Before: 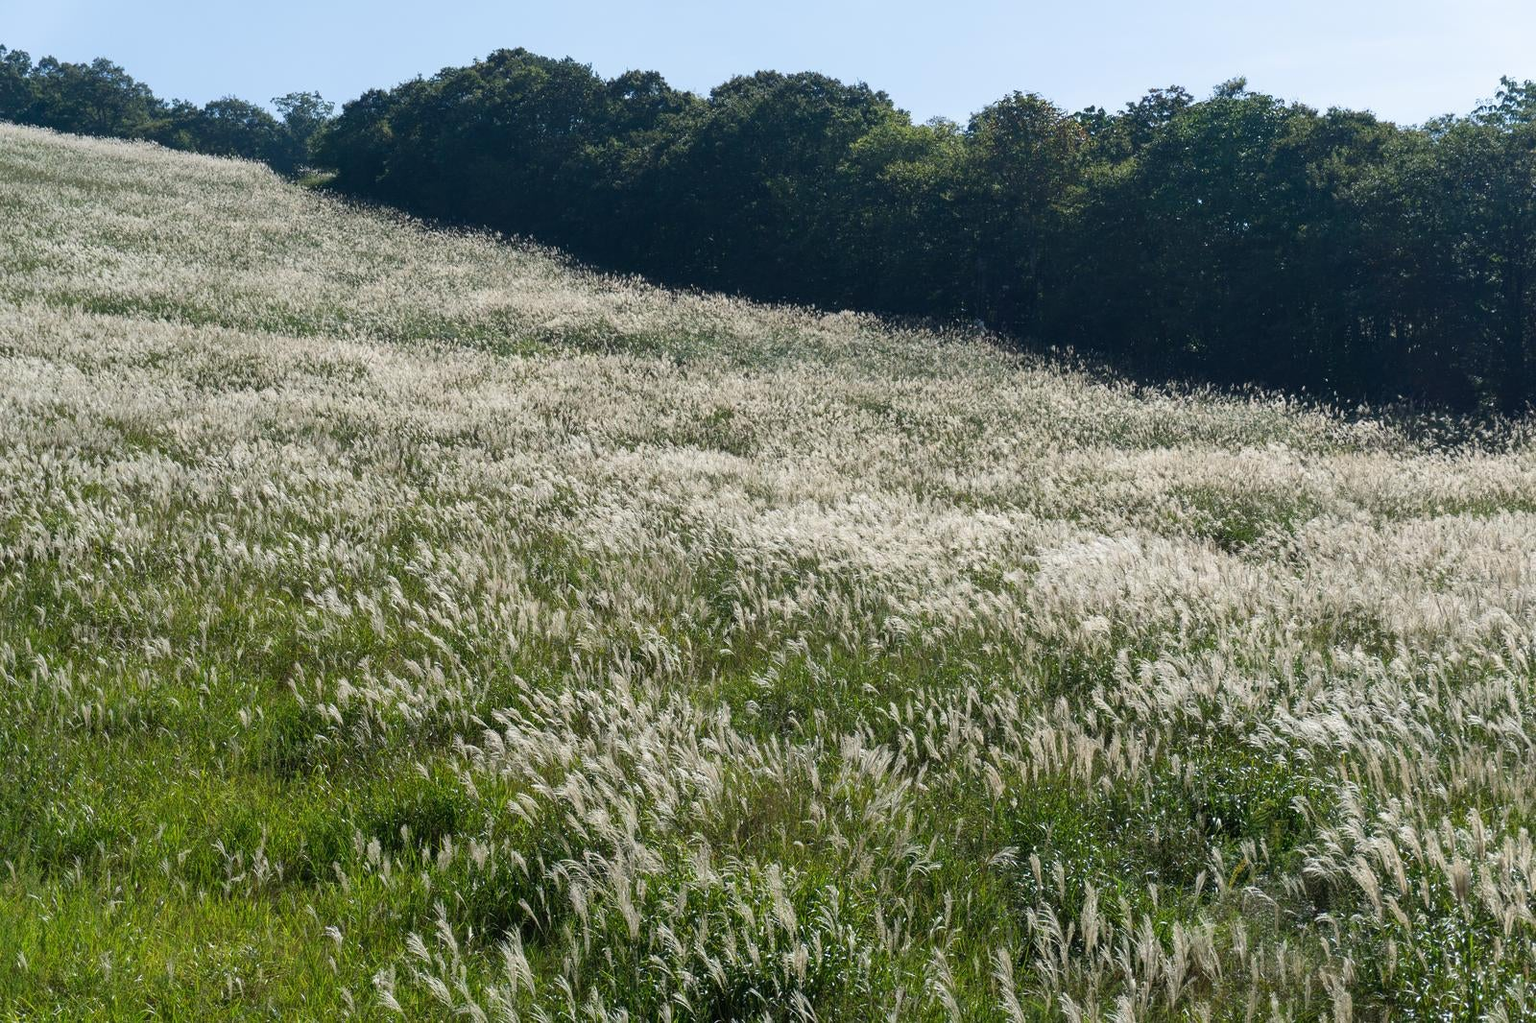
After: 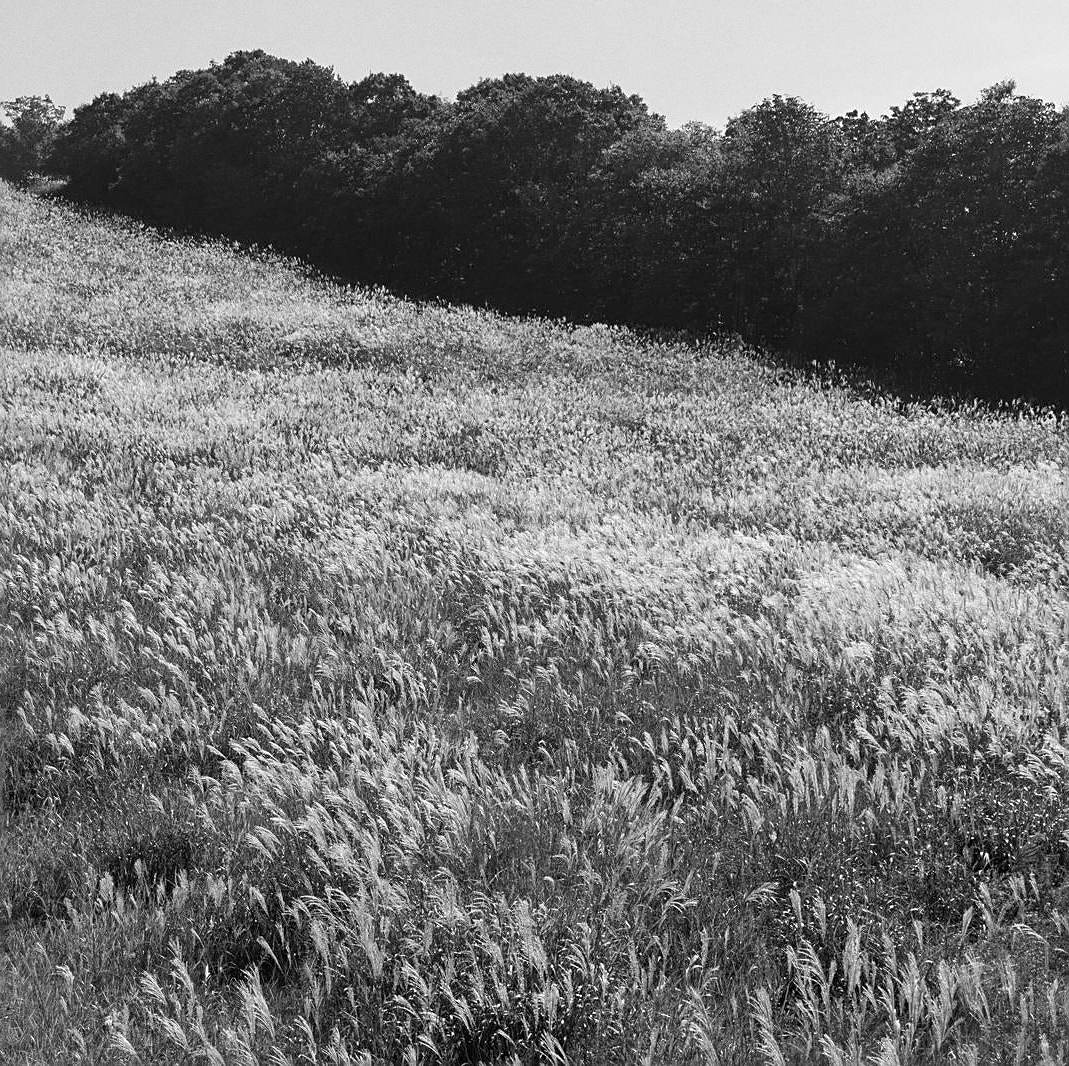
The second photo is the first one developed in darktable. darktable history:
monochrome: on, module defaults
grain: coarseness 0.09 ISO
sharpen: on, module defaults
crop and rotate: left 17.732%, right 15.423%
